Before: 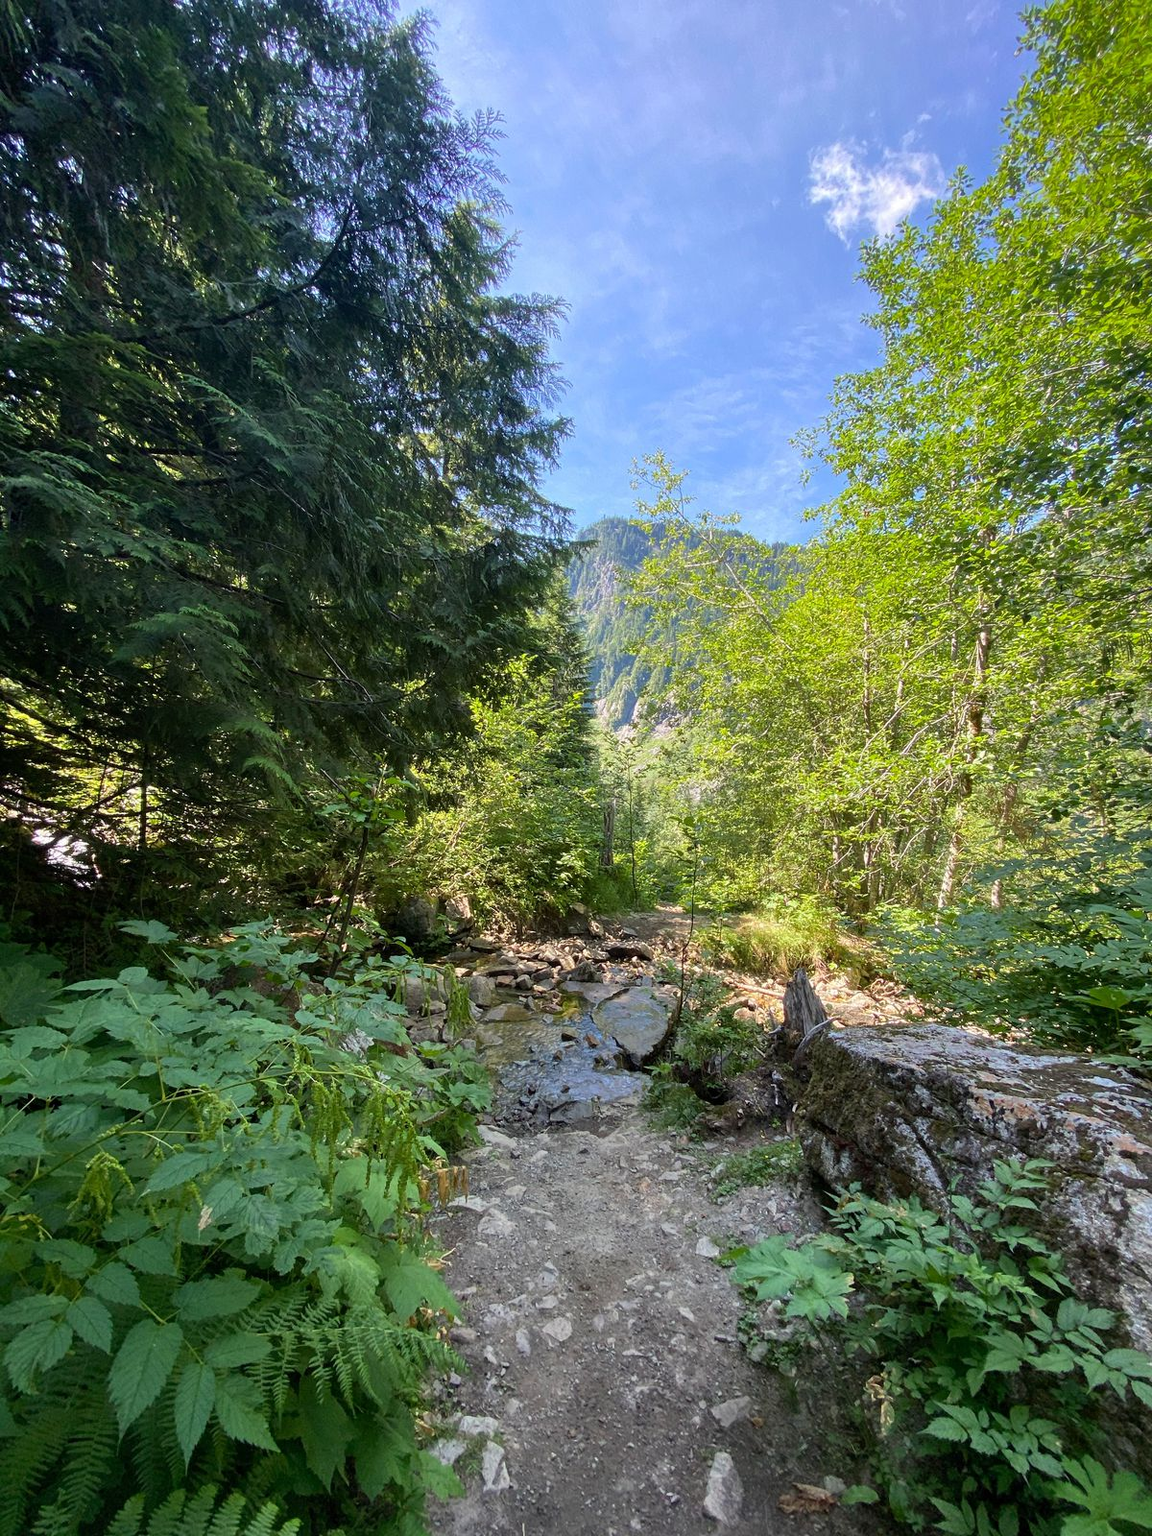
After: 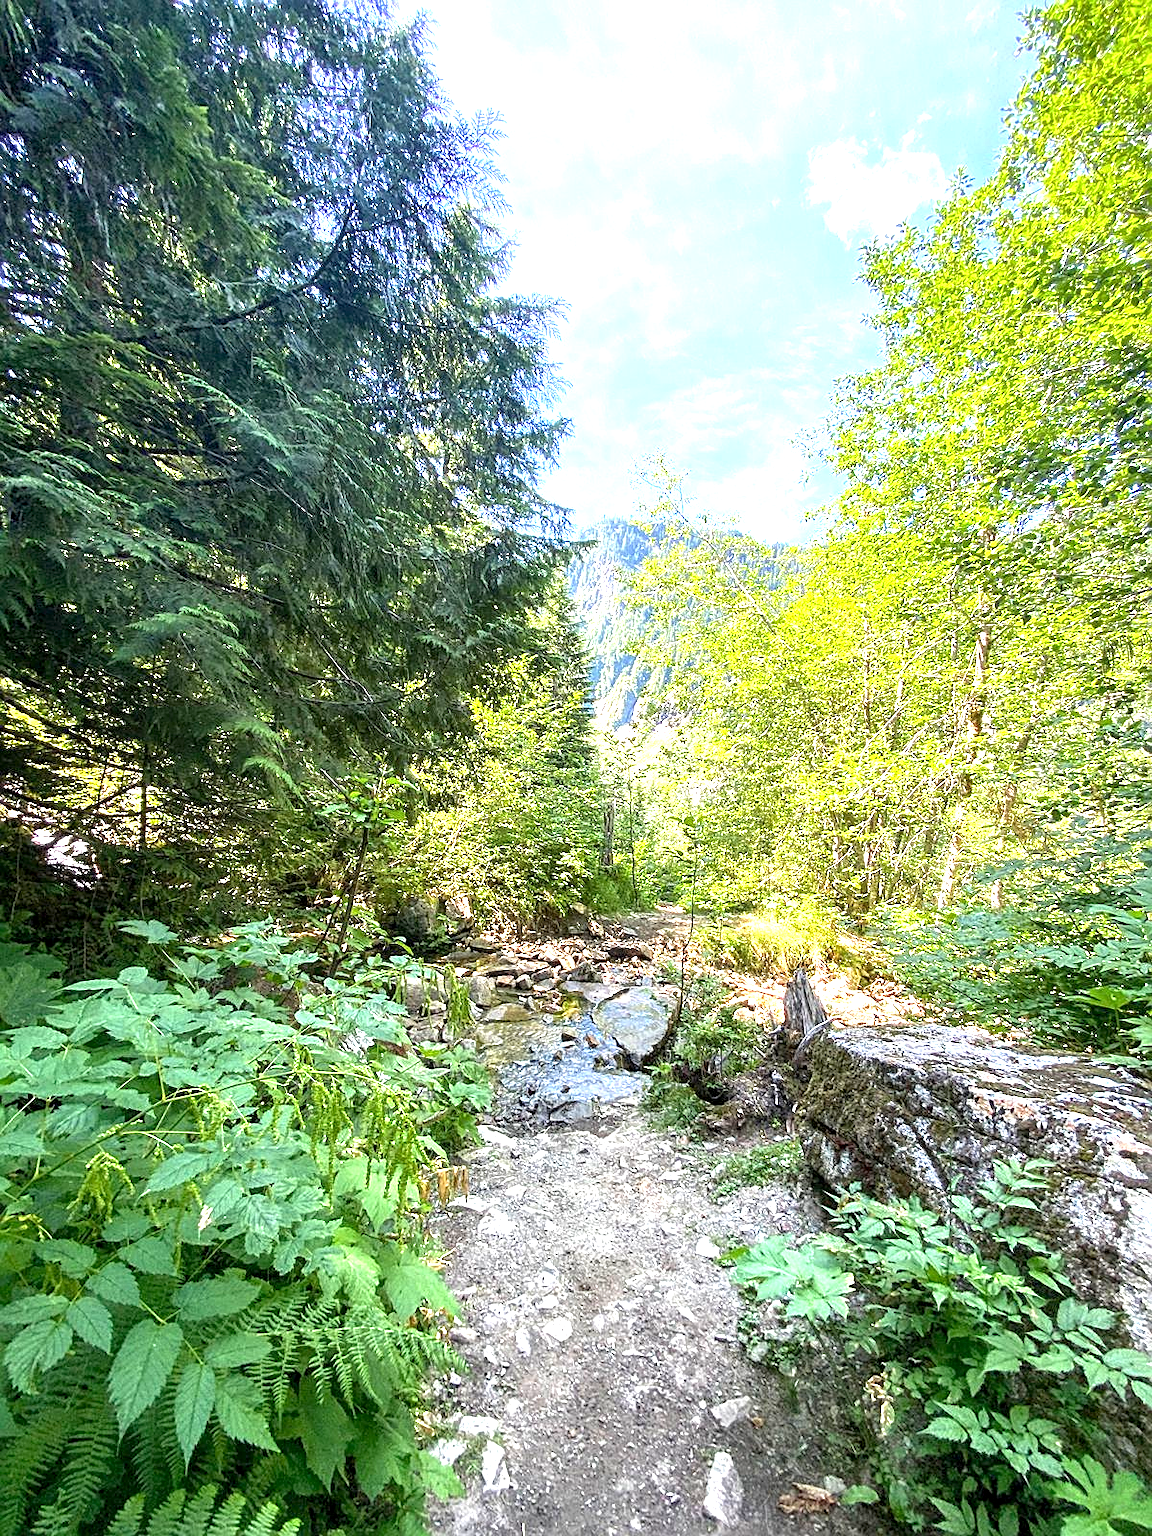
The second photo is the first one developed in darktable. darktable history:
local contrast: on, module defaults
exposure: black level correction 0.001, exposure 1.646 EV, compensate exposure bias true, compensate highlight preservation false
sharpen: on, module defaults
